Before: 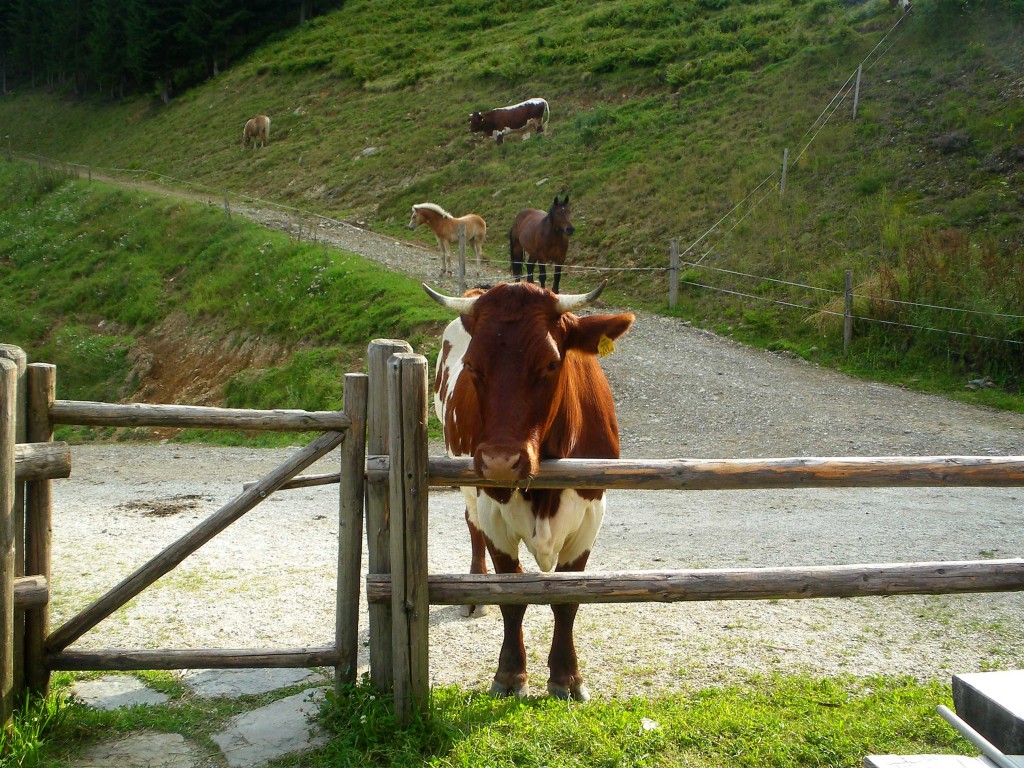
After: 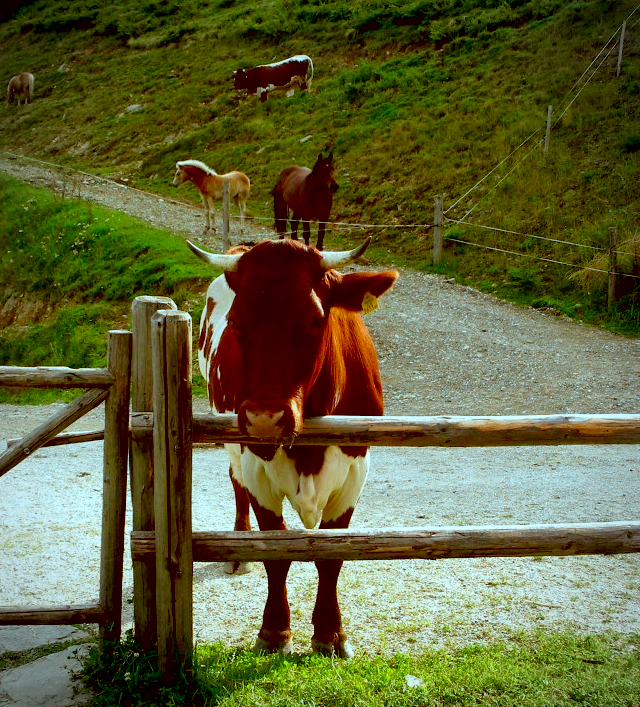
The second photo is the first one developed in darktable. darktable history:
crop and rotate: left 23.087%, top 5.621%, right 14.368%, bottom 2.317%
shadows and highlights: shadows 13.51, white point adjustment 1.14, highlights -1.08, soften with gaussian
exposure: black level correction 0.03, exposure -0.081 EV, compensate highlight preservation false
vignetting: brightness -0.399, saturation -0.307, automatic ratio true
contrast brightness saturation: contrast 0.036, saturation 0.159
local contrast: mode bilateral grid, contrast 20, coarseness 50, detail 119%, midtone range 0.2
color correction: highlights a* -14.28, highlights b* -16.23, shadows a* 10.92, shadows b* 28.64
